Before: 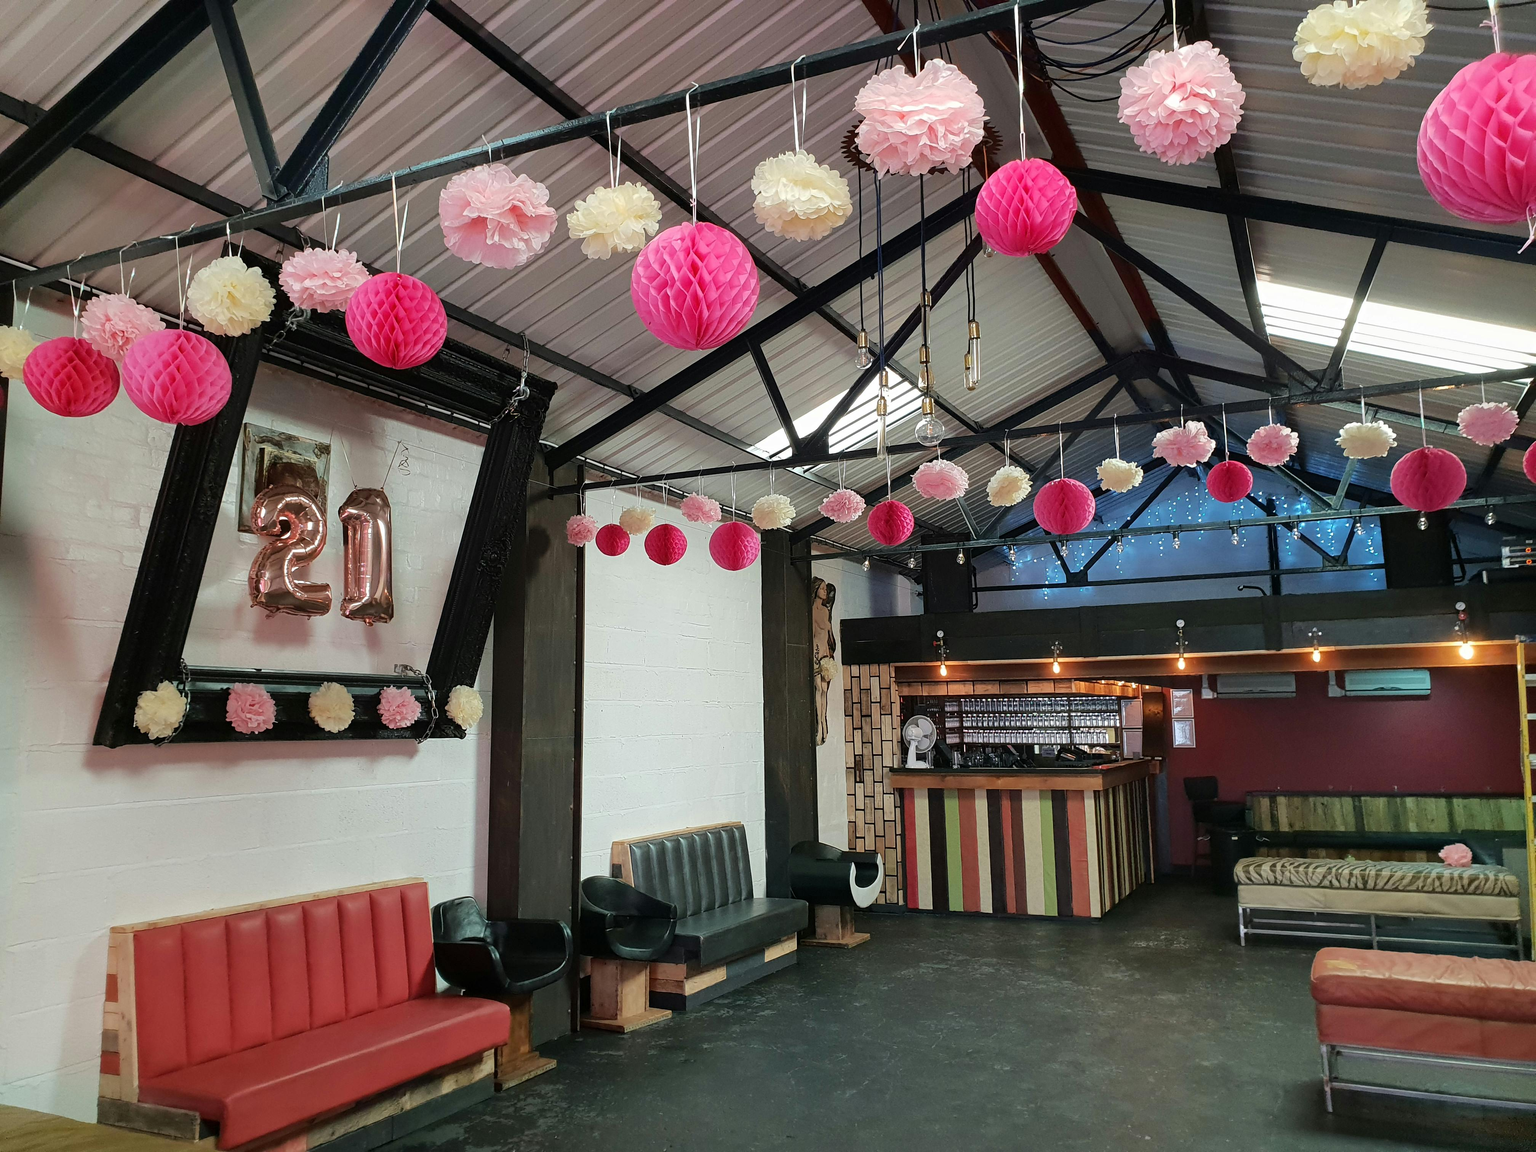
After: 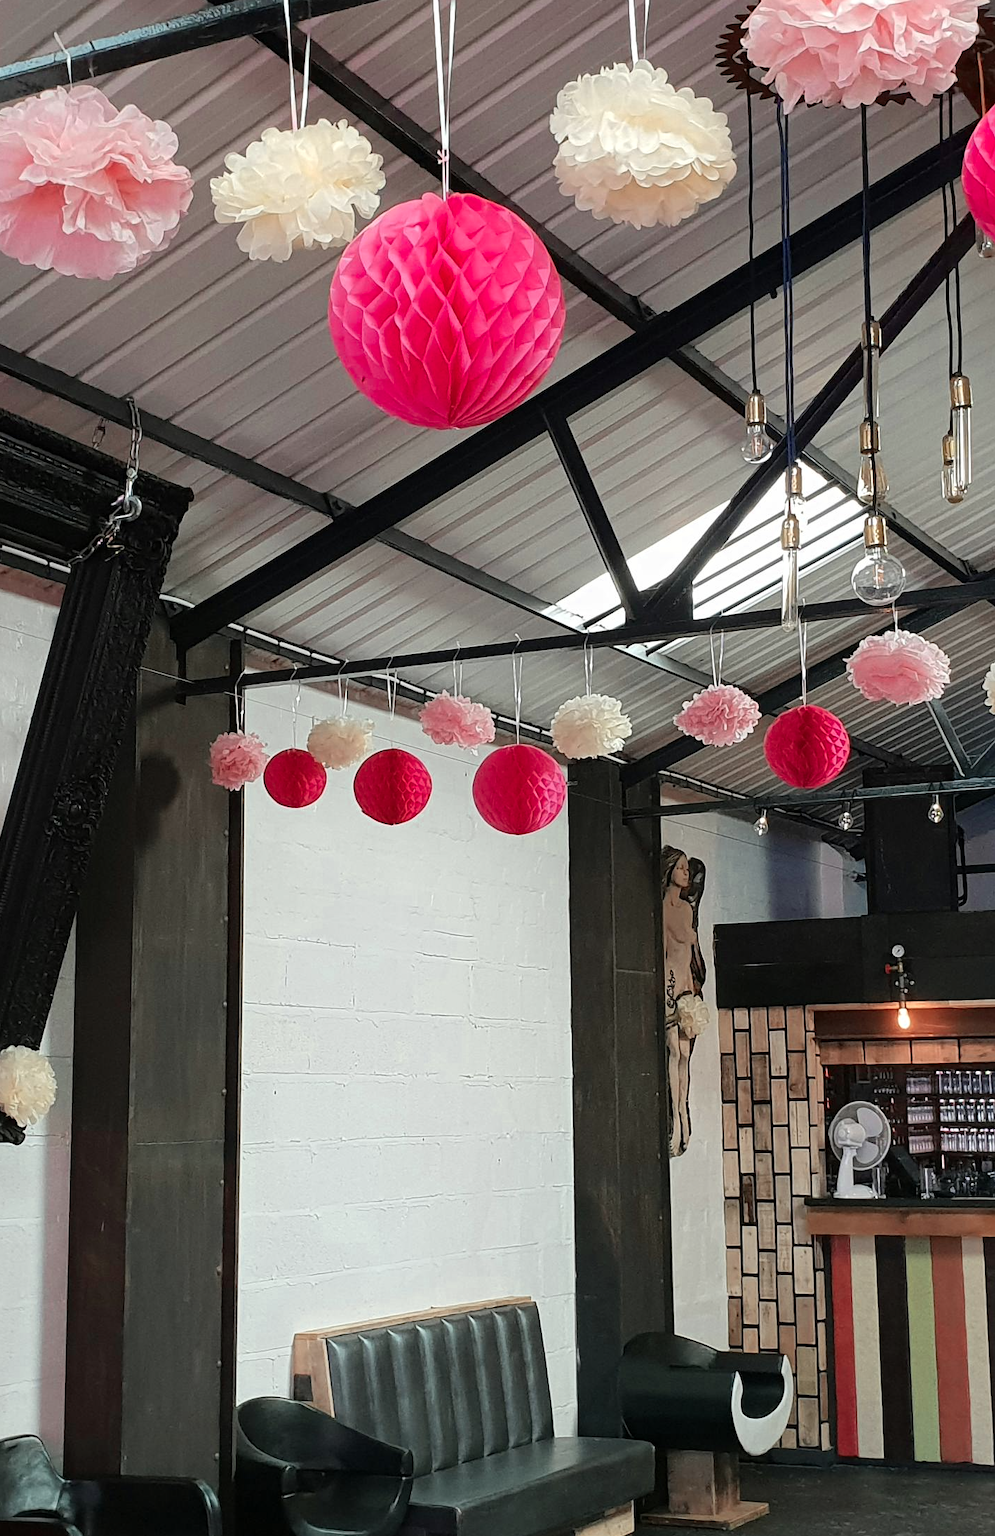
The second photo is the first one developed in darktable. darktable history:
crop and rotate: left 29.476%, top 10.214%, right 35.32%, bottom 17.333%
color zones: curves: ch0 [(0, 0.473) (0.001, 0.473) (0.226, 0.548) (0.4, 0.589) (0.525, 0.54) (0.728, 0.403) (0.999, 0.473) (1, 0.473)]; ch1 [(0, 0.619) (0.001, 0.619) (0.234, 0.388) (0.4, 0.372) (0.528, 0.422) (0.732, 0.53) (0.999, 0.619) (1, 0.619)]; ch2 [(0, 0.547) (0.001, 0.547) (0.226, 0.45) (0.4, 0.525) (0.525, 0.585) (0.8, 0.511) (0.999, 0.547) (1, 0.547)]
